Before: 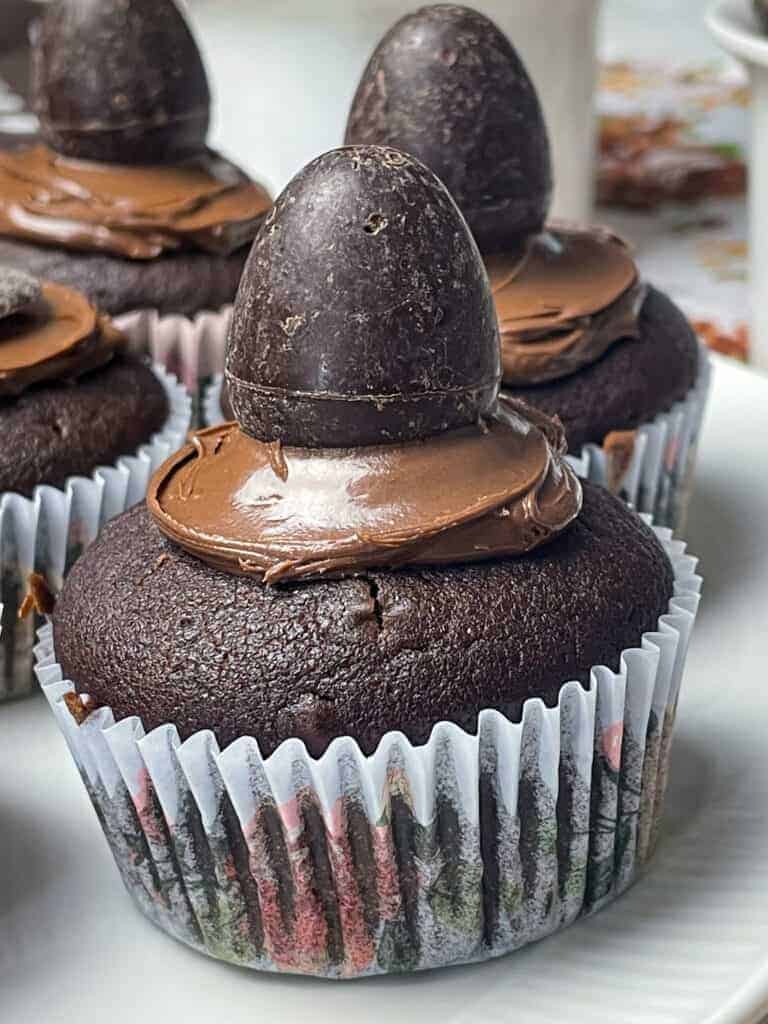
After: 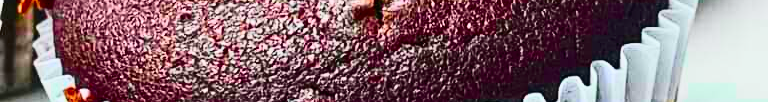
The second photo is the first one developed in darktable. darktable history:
crop and rotate: top 59.084%, bottom 30.916%
tone curve: curves: ch0 [(0, 0.012) (0.144, 0.137) (0.326, 0.386) (0.489, 0.573) (0.656, 0.763) (0.849, 0.902) (1, 0.974)]; ch1 [(0, 0) (0.366, 0.367) (0.475, 0.453) (0.494, 0.493) (0.504, 0.497) (0.544, 0.579) (0.562, 0.619) (0.622, 0.694) (1, 1)]; ch2 [(0, 0) (0.333, 0.346) (0.375, 0.375) (0.424, 0.43) (0.476, 0.492) (0.502, 0.503) (0.533, 0.541) (0.572, 0.615) (0.605, 0.656) (0.641, 0.709) (1, 1)], color space Lab, independent channels, preserve colors none
contrast brightness saturation: contrast 0.26, brightness 0.02, saturation 0.87
